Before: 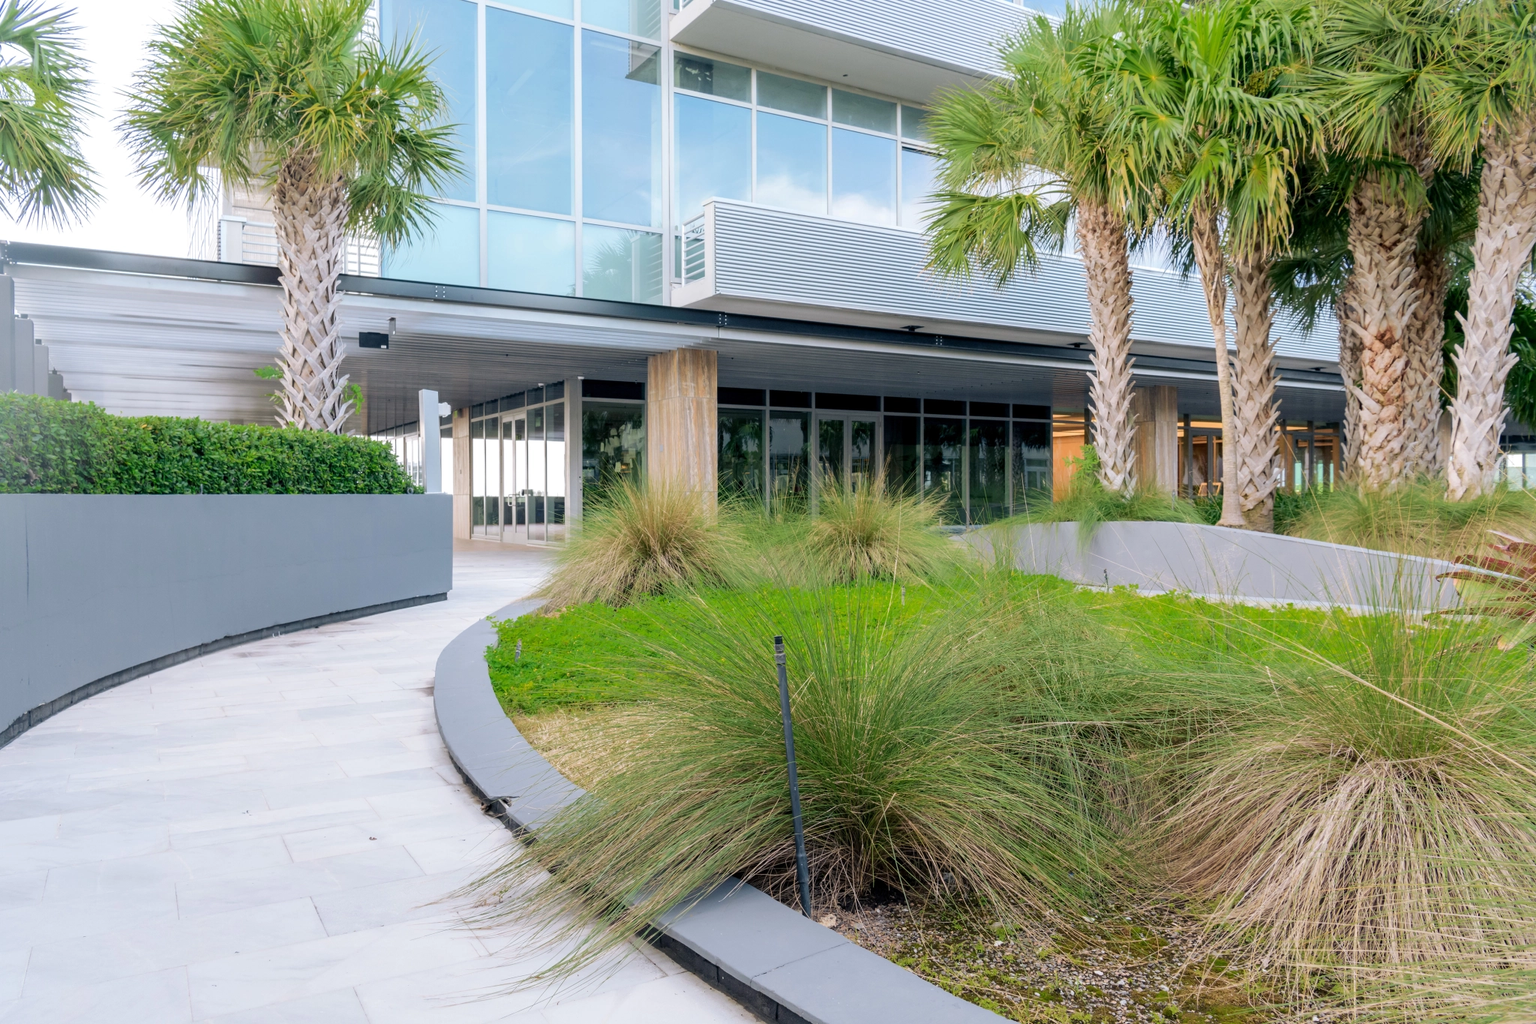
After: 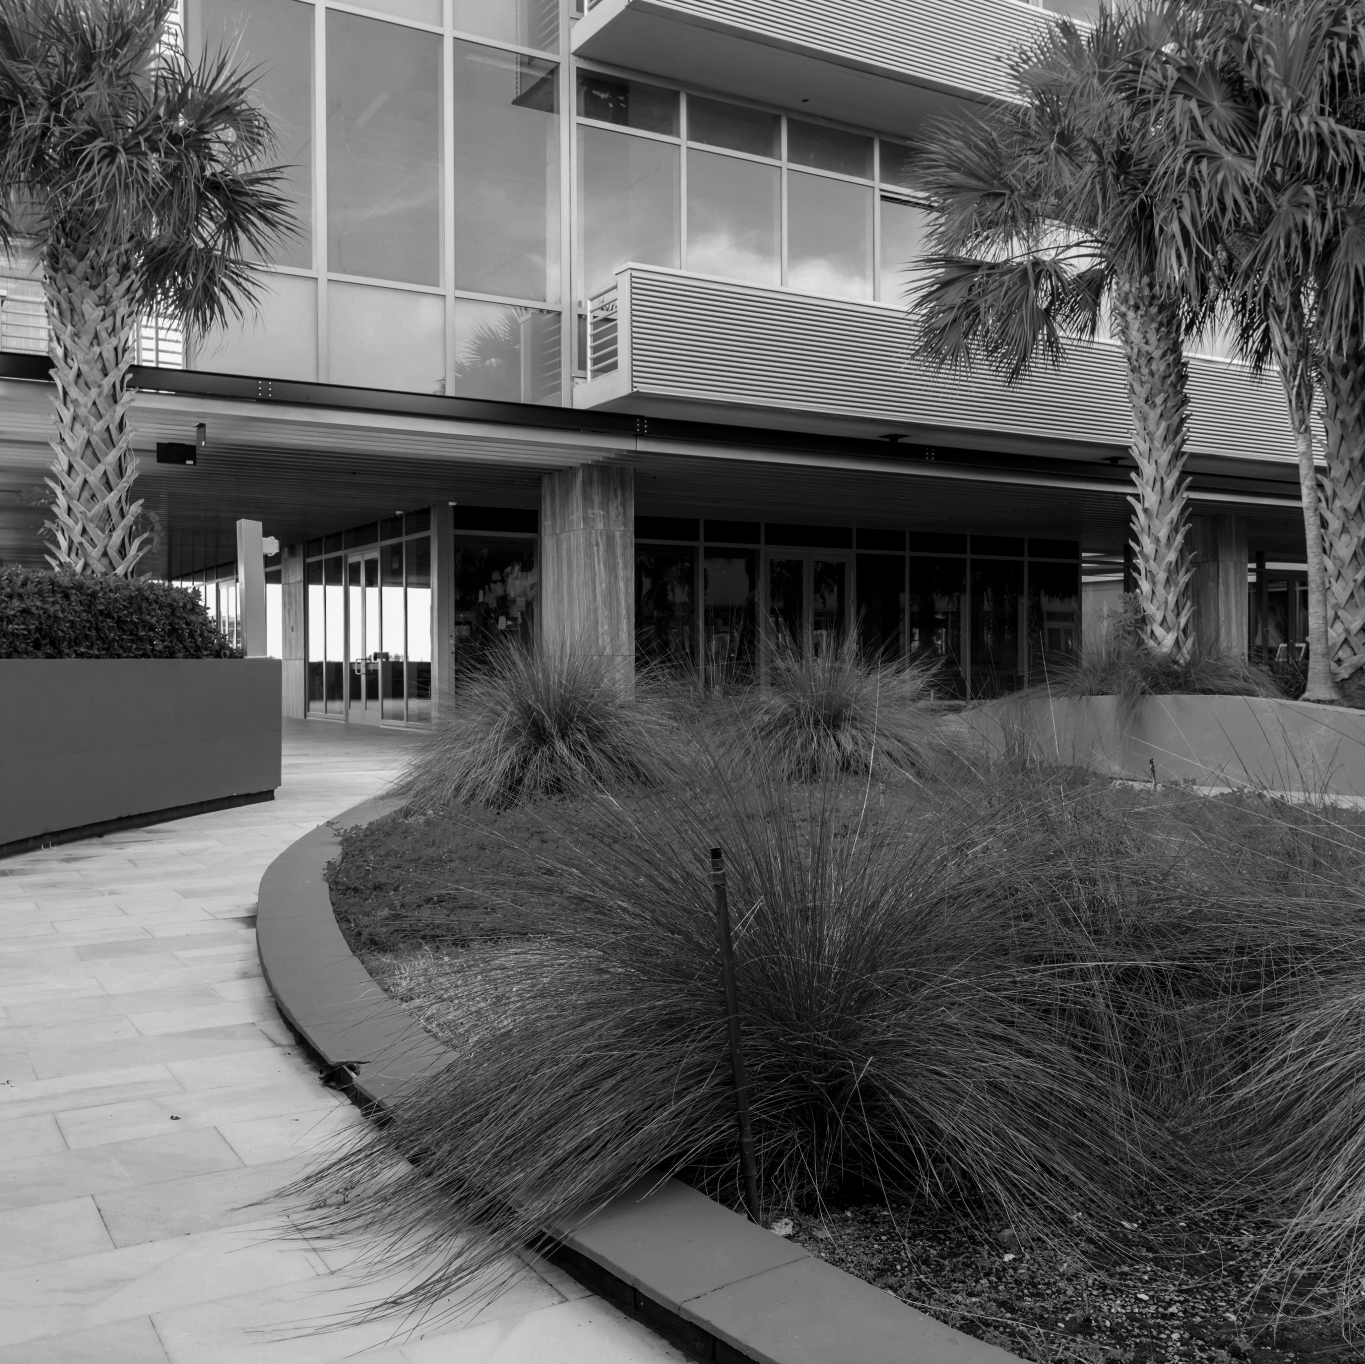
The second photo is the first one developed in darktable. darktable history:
crop and rotate: left 15.754%, right 17.579%
contrast brightness saturation: contrast -0.03, brightness -0.59, saturation -1
